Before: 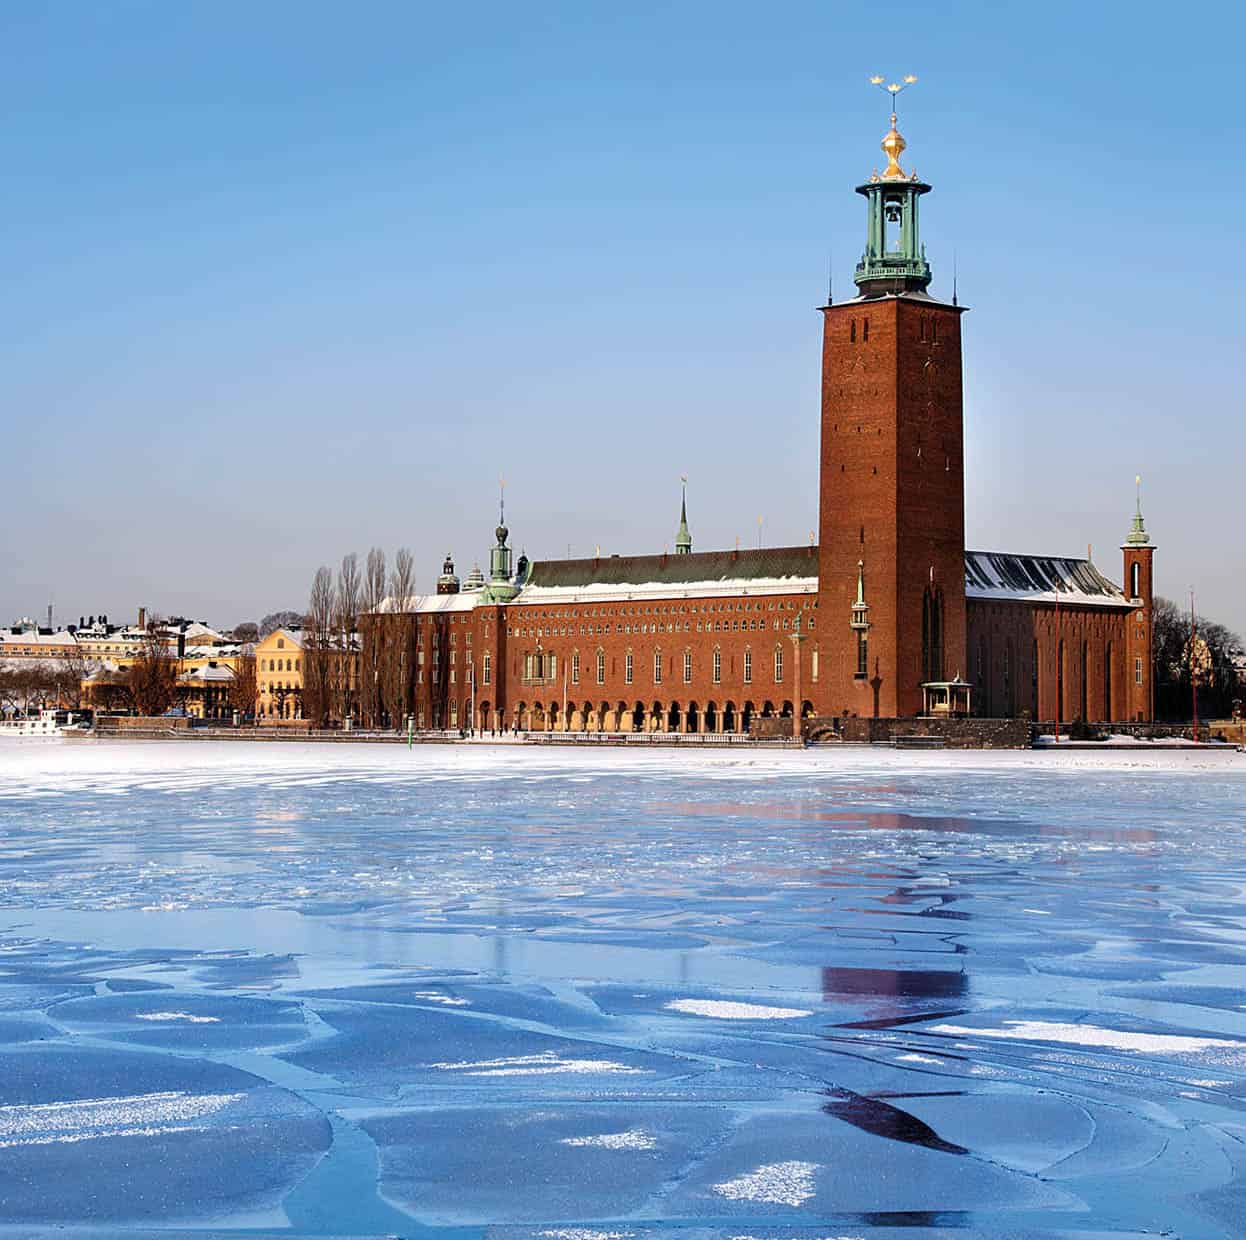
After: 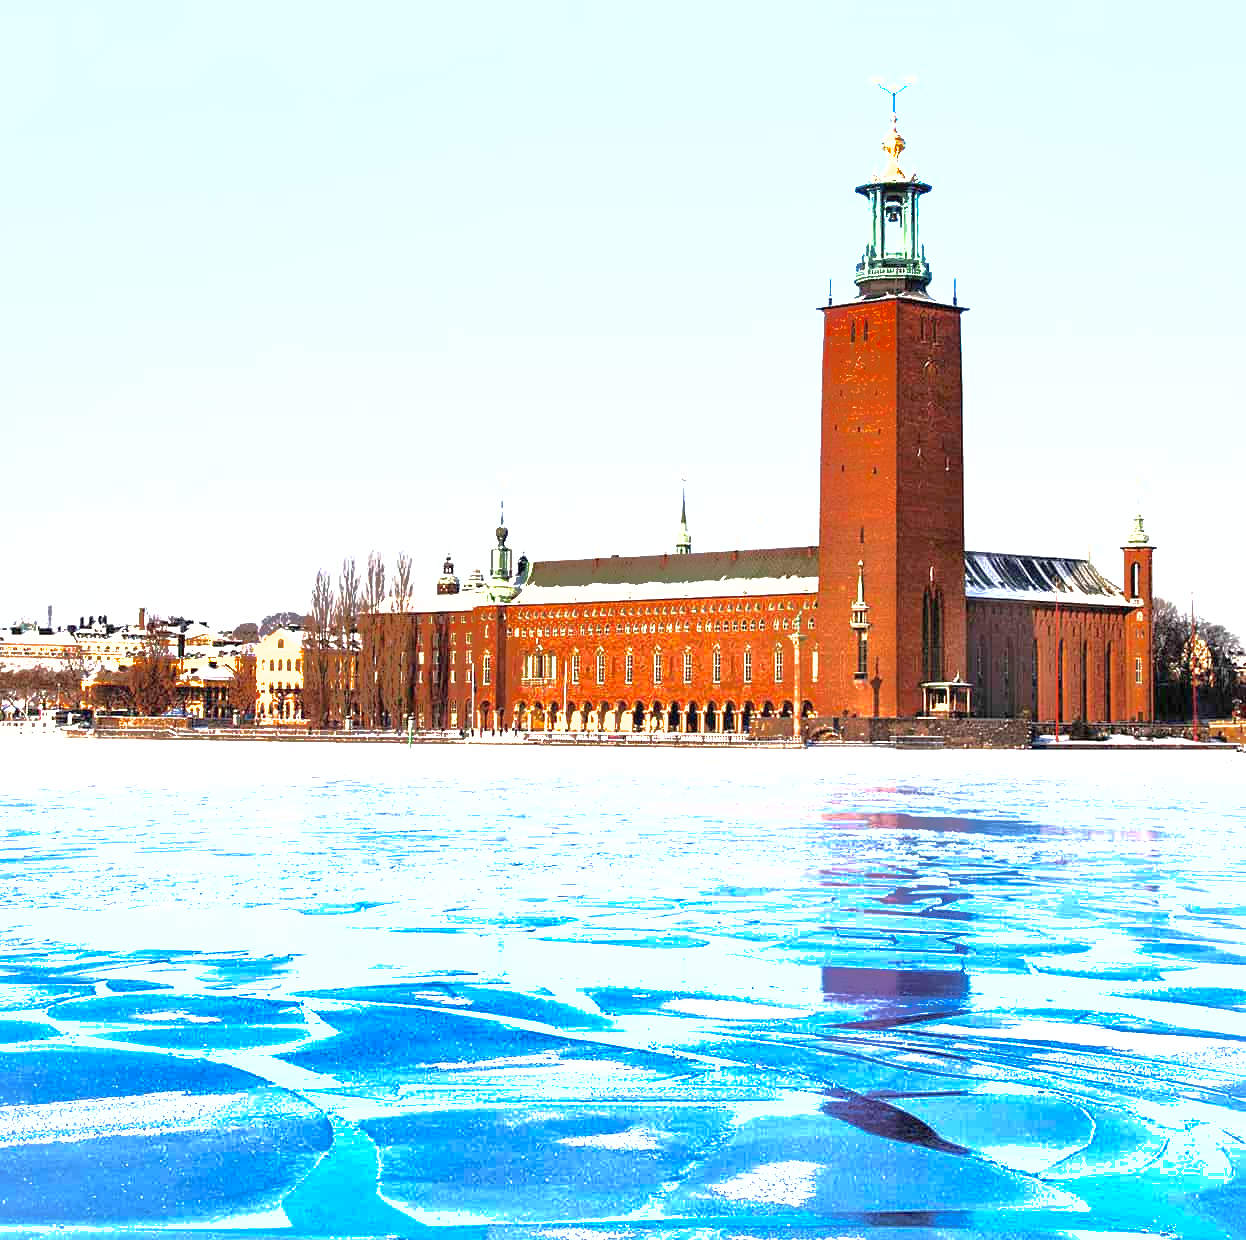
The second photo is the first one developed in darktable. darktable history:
exposure: black level correction 0, exposure 1.741 EV, compensate exposure bias true, compensate highlight preservation false
shadows and highlights: shadows 40, highlights -60
